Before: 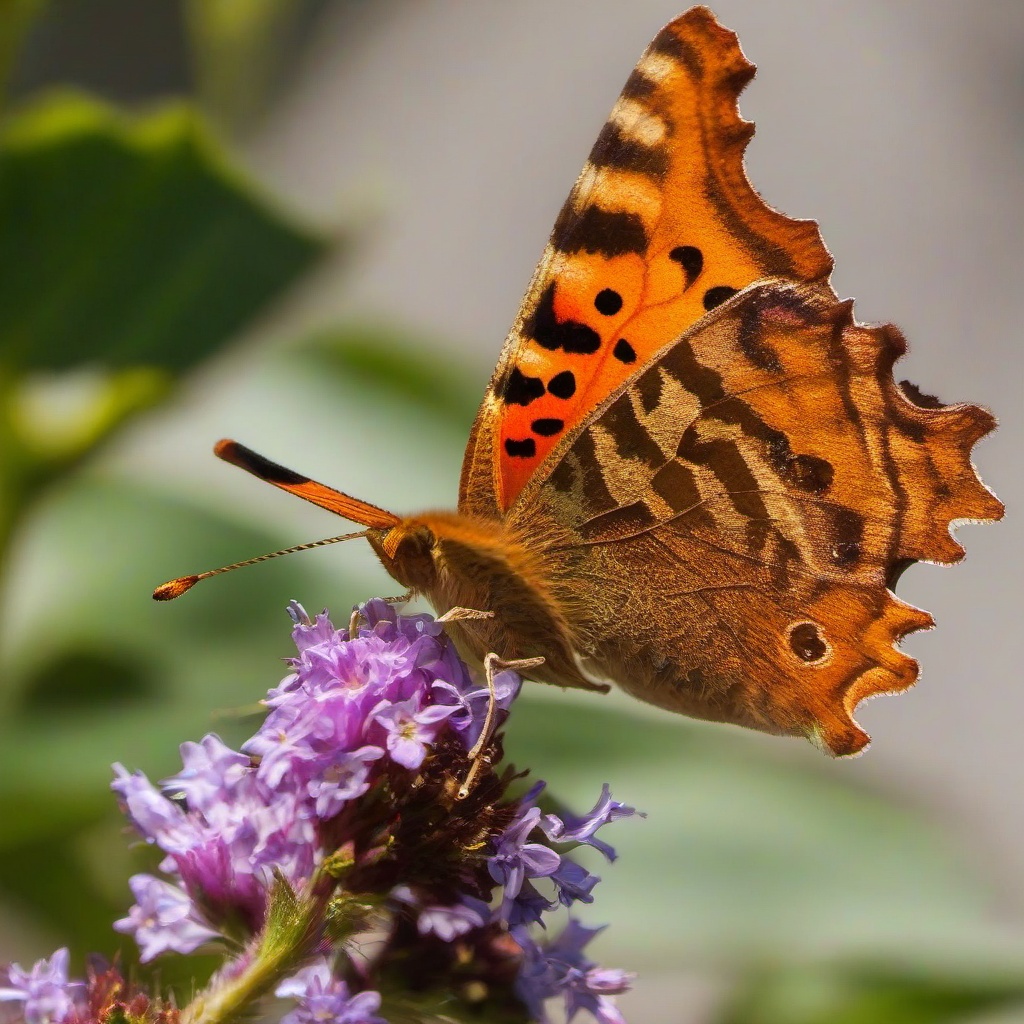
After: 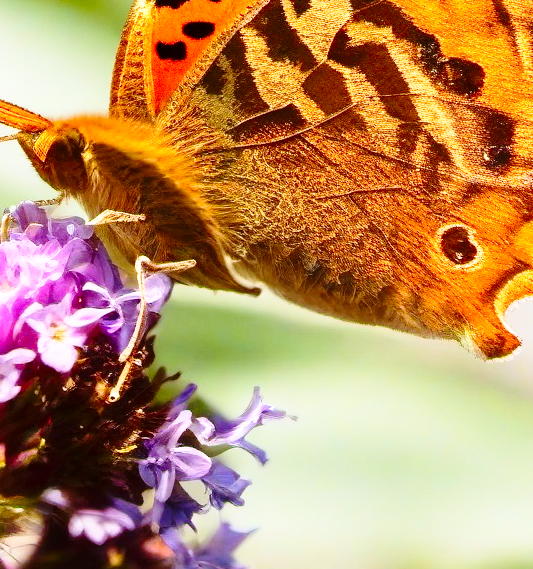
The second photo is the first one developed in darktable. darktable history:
base curve: curves: ch0 [(0, 0) (0.028, 0.03) (0.121, 0.232) (0.46, 0.748) (0.859, 0.968) (1, 1)], preserve colors none
exposure: black level correction 0.001, exposure 0.498 EV, compensate highlight preservation false
crop: left 34.094%, top 38.86%, right 13.818%, bottom 5.48%
contrast brightness saturation: contrast 0.148, brightness -0.006, saturation 0.104
